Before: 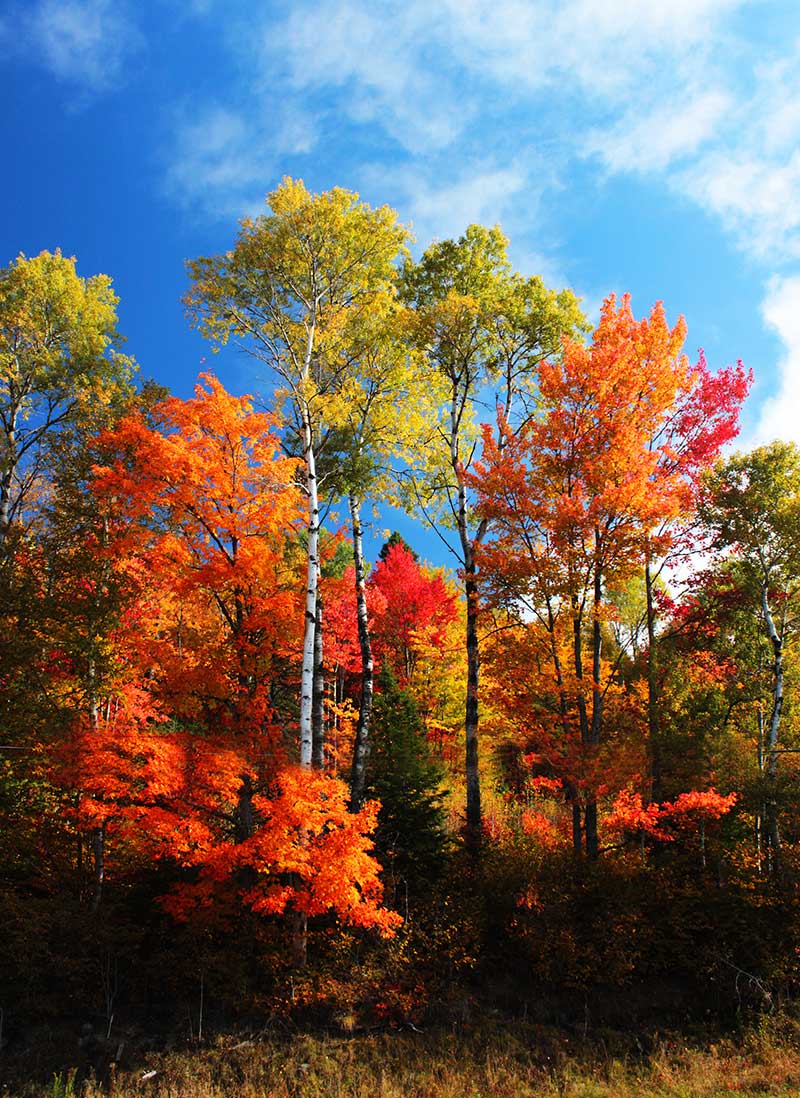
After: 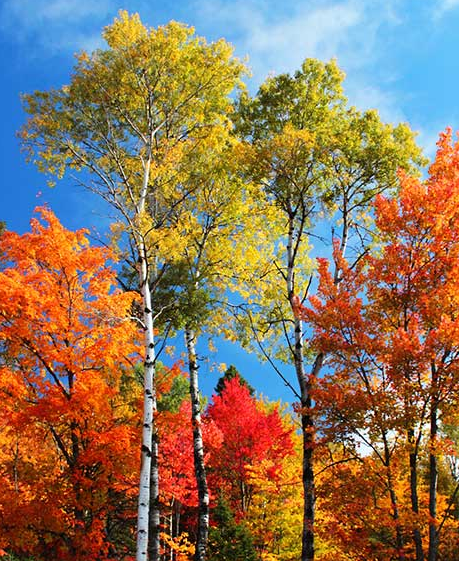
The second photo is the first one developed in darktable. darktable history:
crop: left 20.61%, top 15.16%, right 21.888%, bottom 33.705%
